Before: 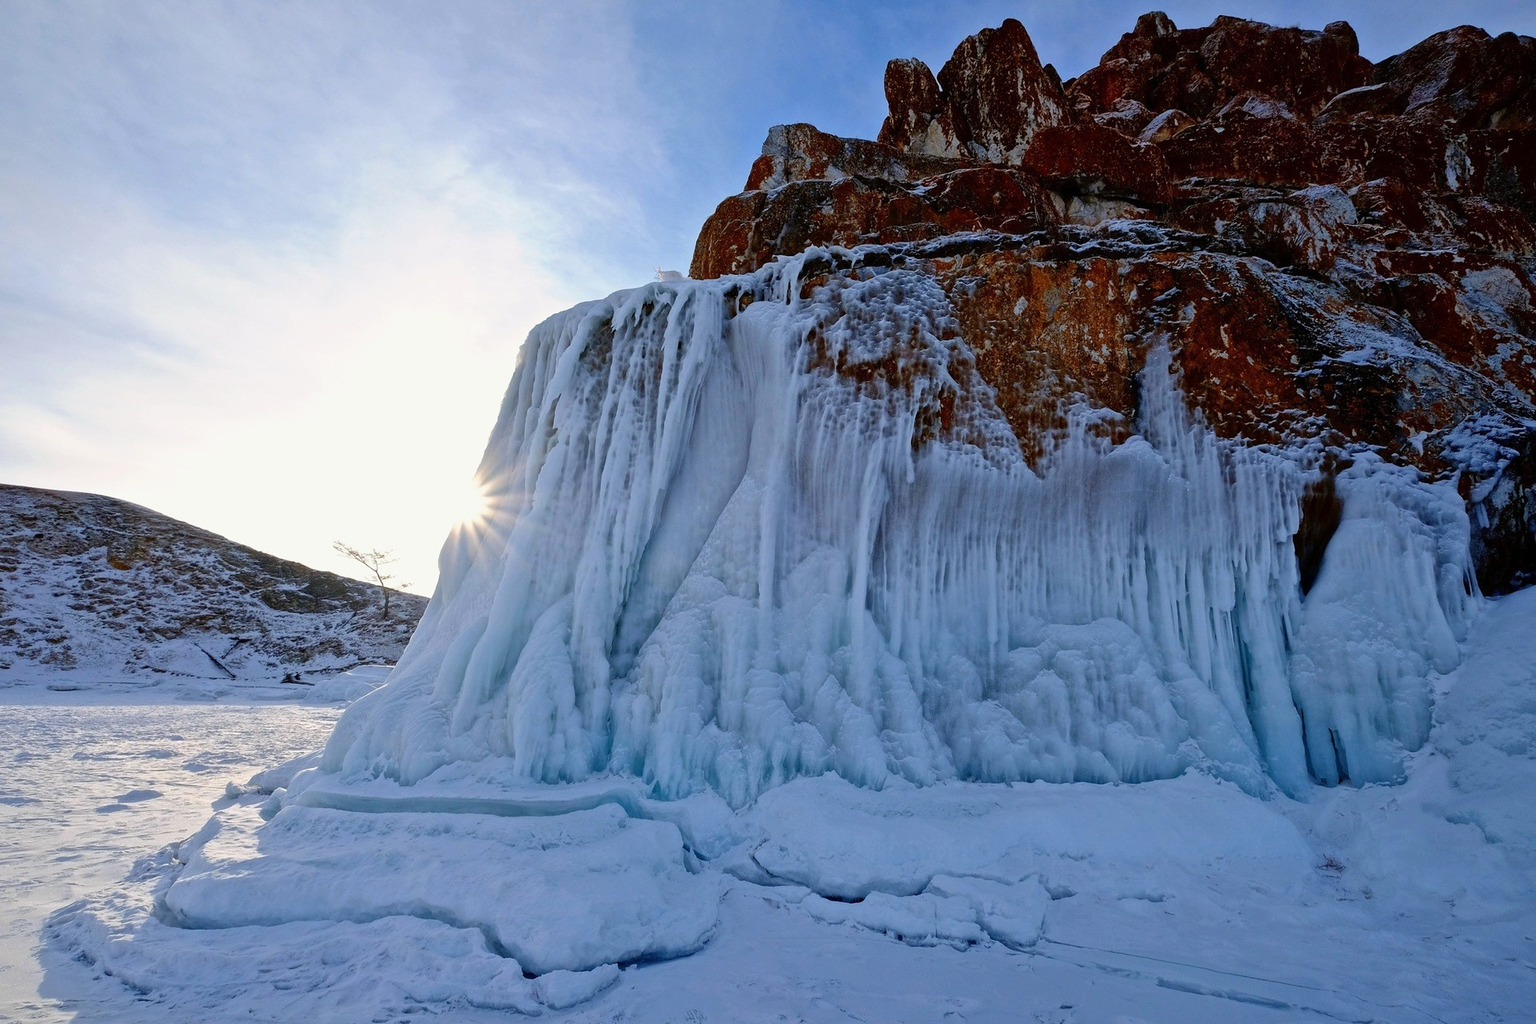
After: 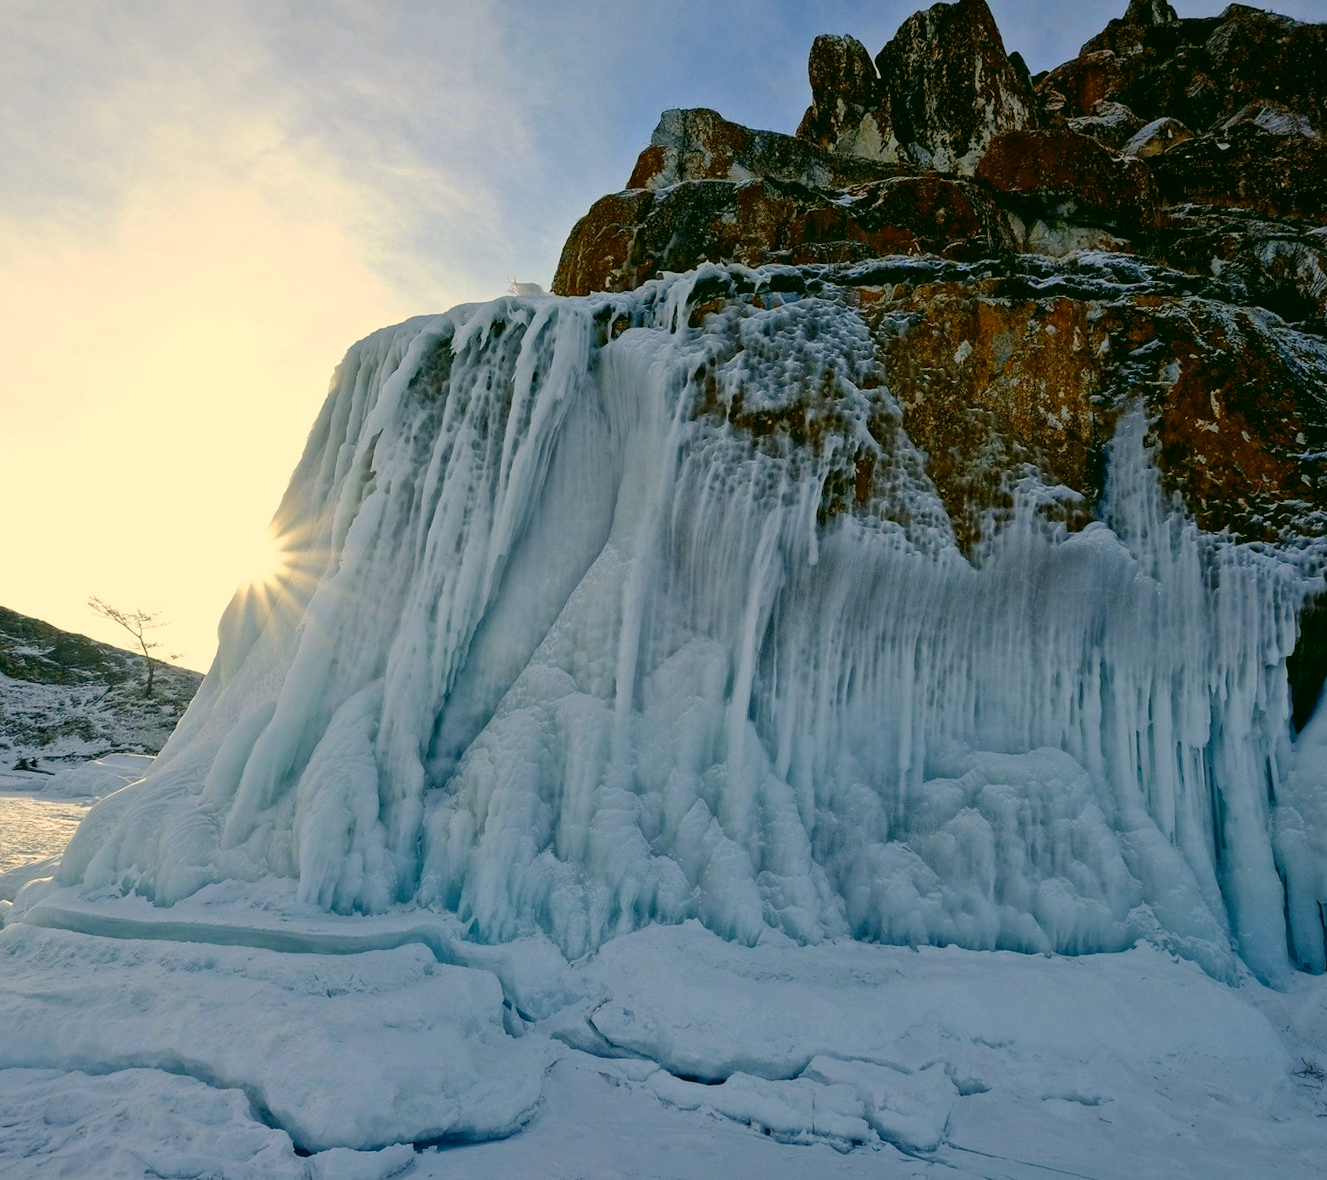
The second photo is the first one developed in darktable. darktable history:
color correction: highlights a* 5.3, highlights b* 24.26, shadows a* -15.58, shadows b* 4.02
crop and rotate: angle -3.27°, left 14.277%, top 0.028%, right 10.766%, bottom 0.028%
tone equalizer: on, module defaults
